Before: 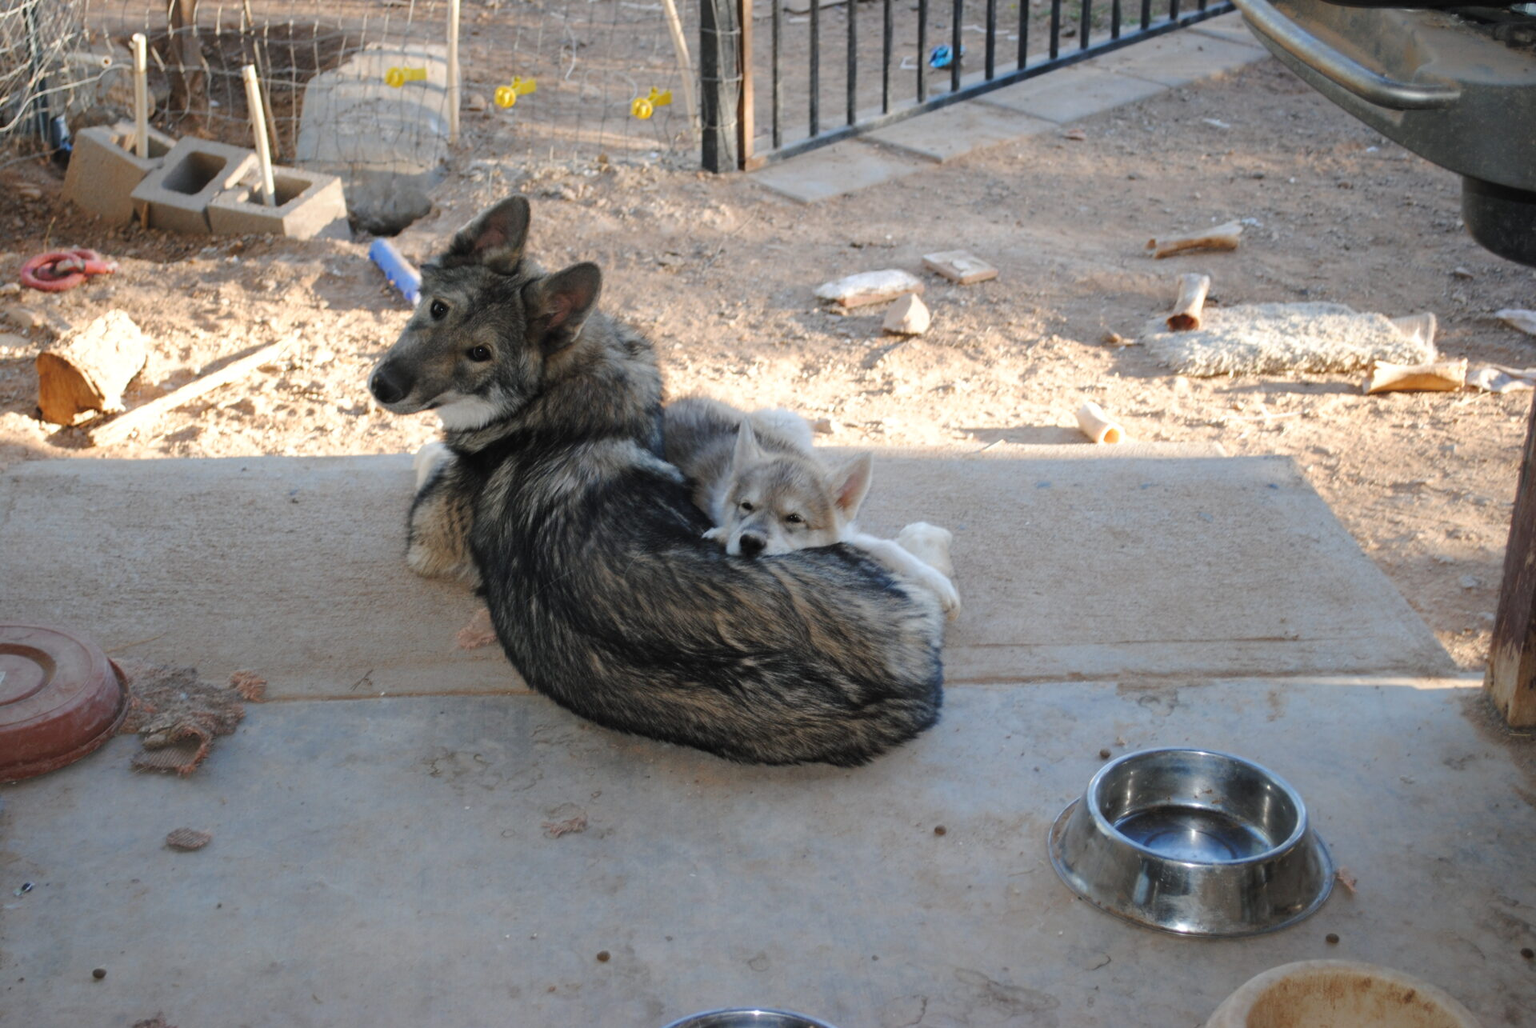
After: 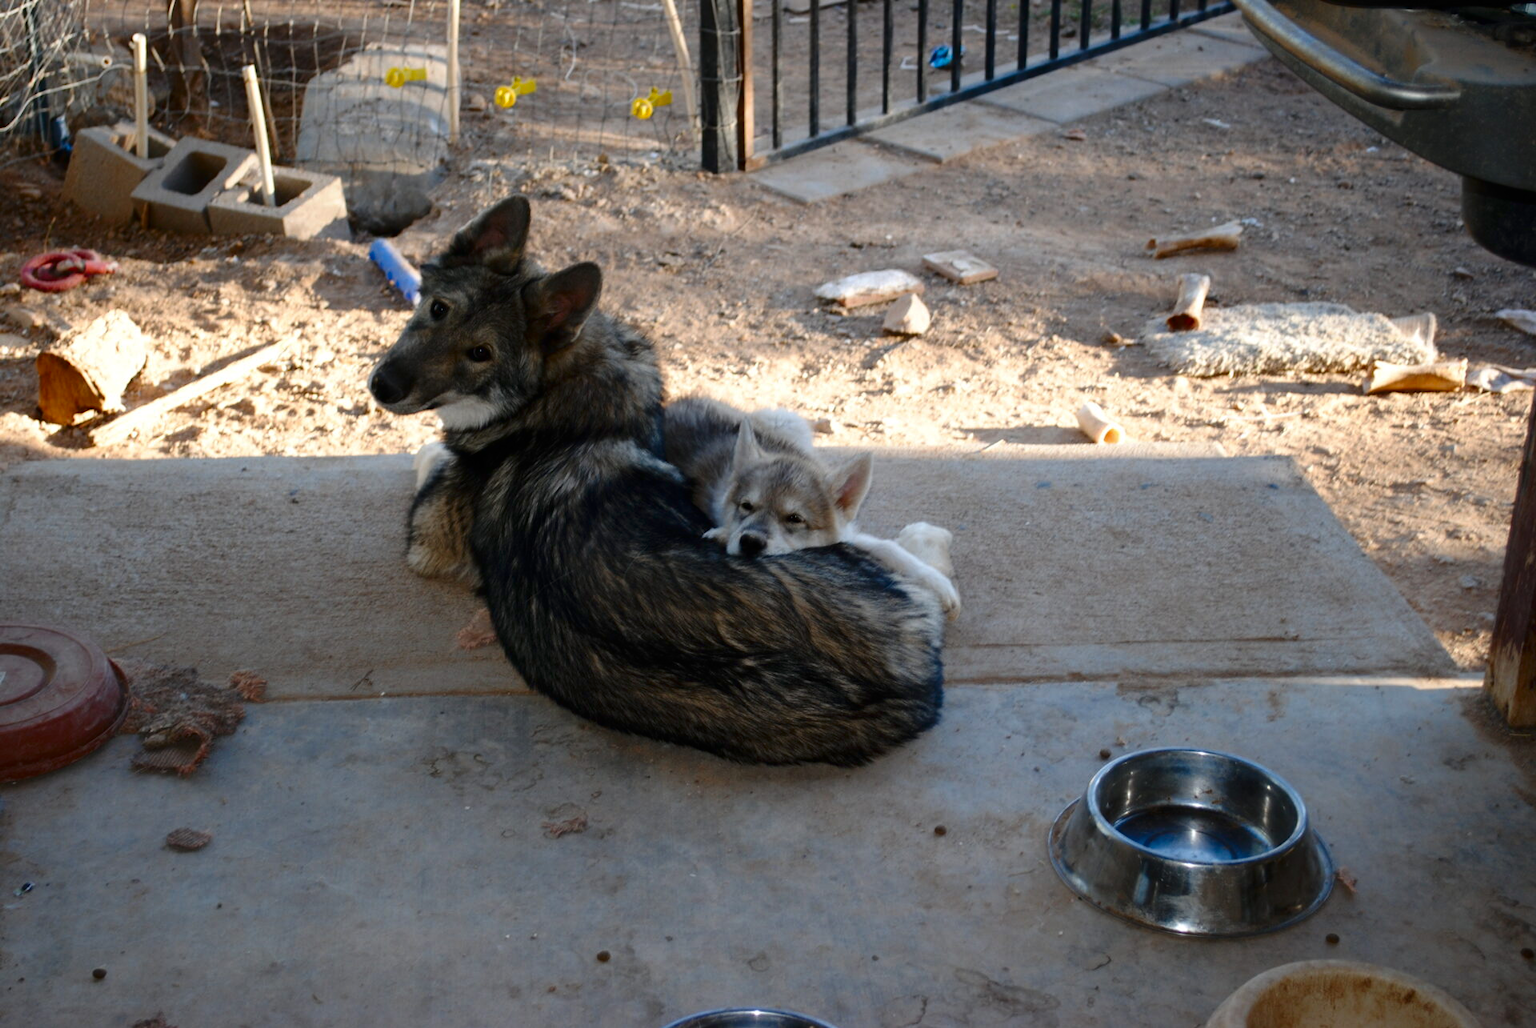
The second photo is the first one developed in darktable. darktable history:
contrast brightness saturation: contrast 0.134, brightness -0.242, saturation 0.144
